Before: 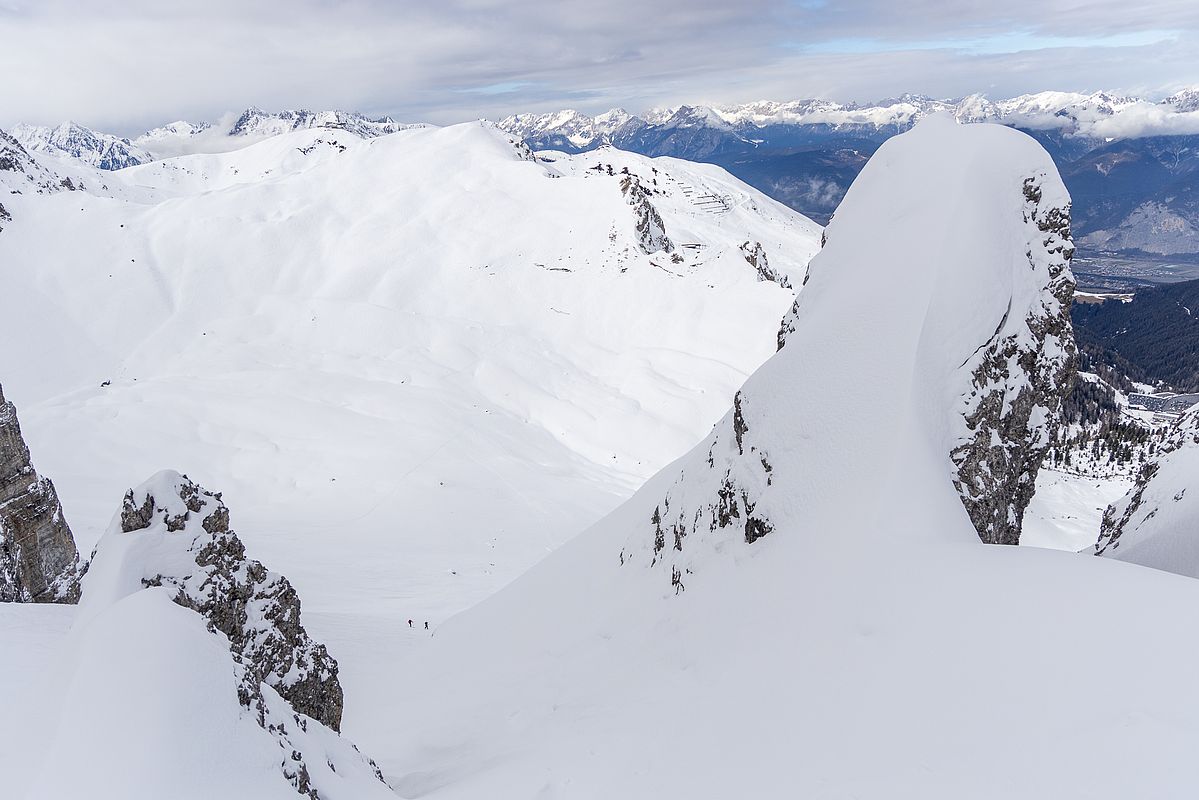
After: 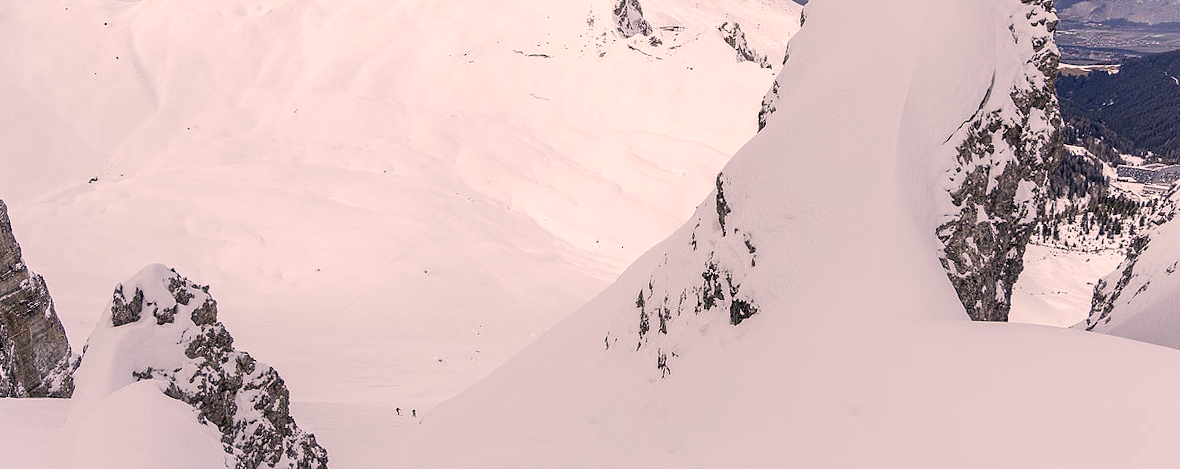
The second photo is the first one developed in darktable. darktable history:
color correction: highlights a* 11.96, highlights b* 11.58
crop and rotate: top 25.357%, bottom 13.942%
rotate and perspective: rotation -1.32°, lens shift (horizontal) -0.031, crop left 0.015, crop right 0.985, crop top 0.047, crop bottom 0.982
